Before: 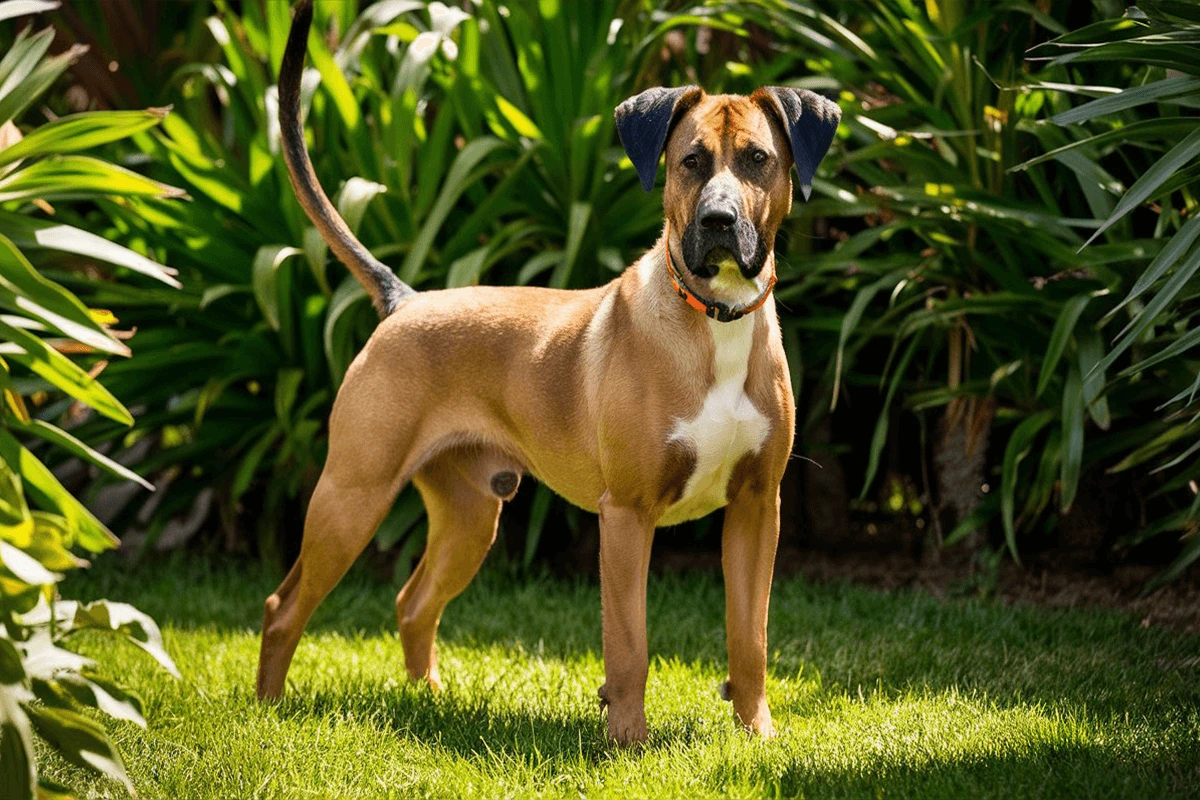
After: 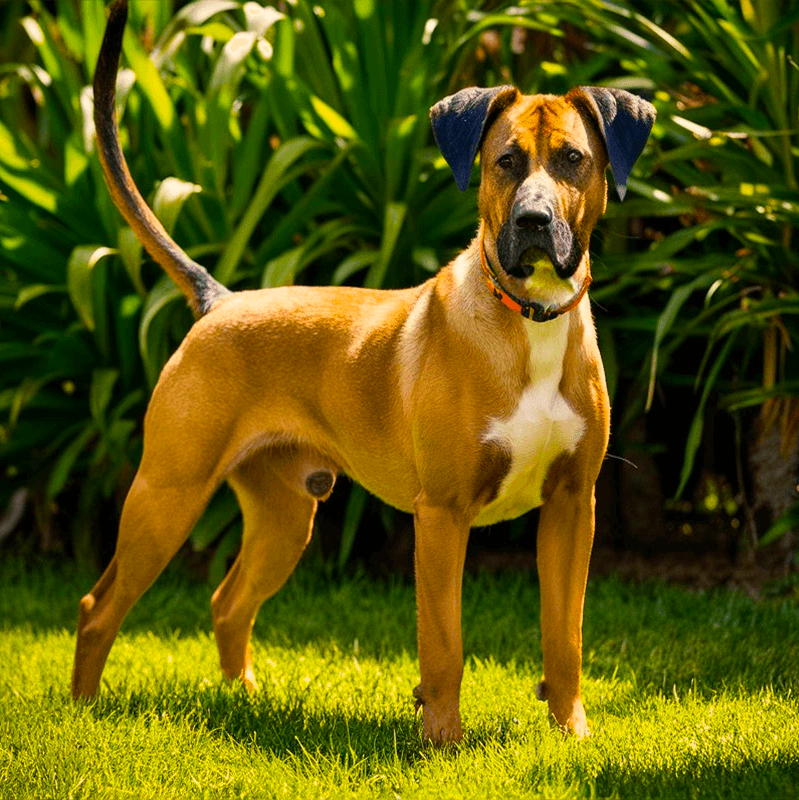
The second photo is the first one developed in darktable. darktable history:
crop and rotate: left 15.49%, right 17.879%
color balance rgb: highlights gain › chroma 3.003%, highlights gain › hue 71.6°, linear chroma grading › global chroma 9.033%, perceptual saturation grading › global saturation 41.169%
